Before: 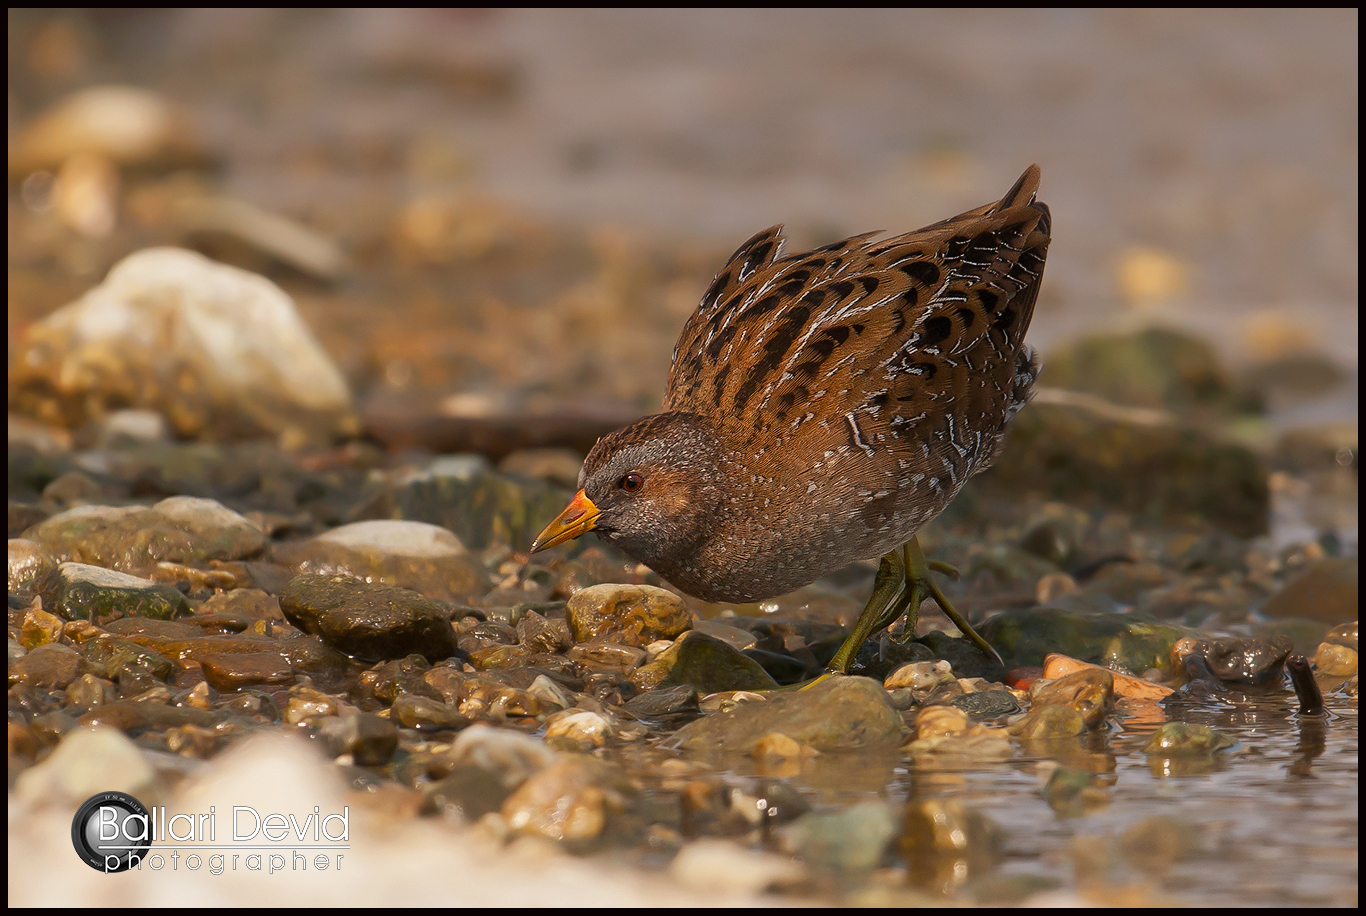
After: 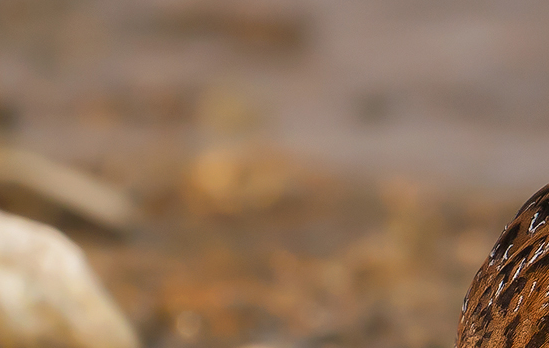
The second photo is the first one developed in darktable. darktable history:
crop: left 15.445%, top 5.422%, right 44.316%, bottom 56.297%
